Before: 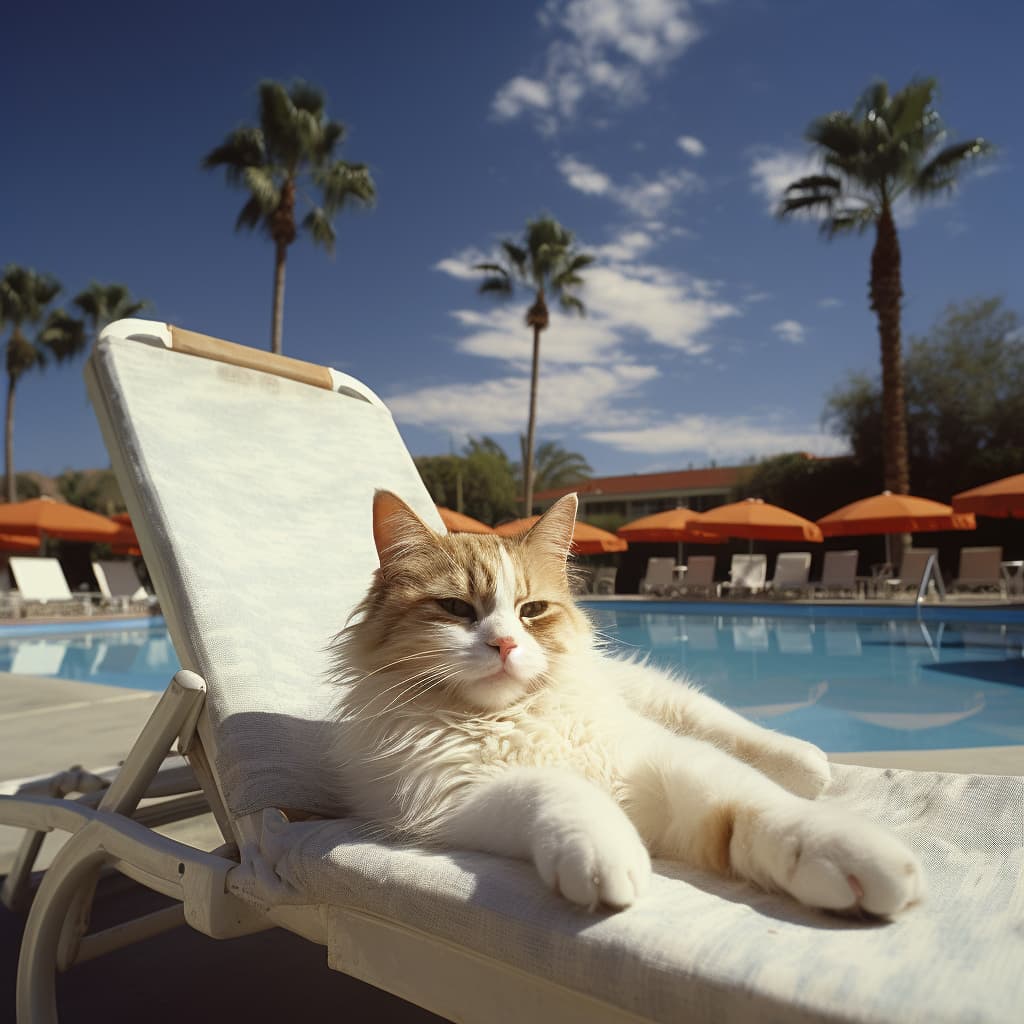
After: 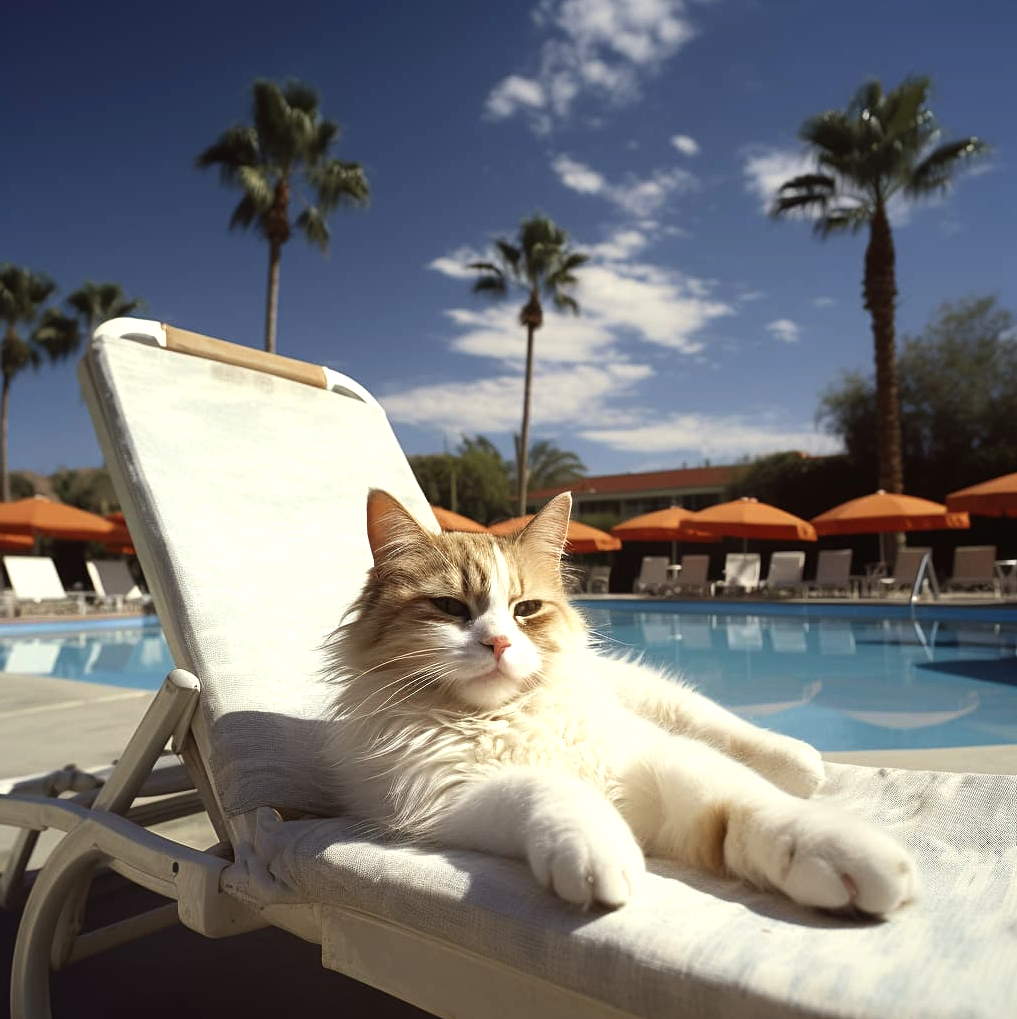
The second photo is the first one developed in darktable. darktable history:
crop and rotate: left 0.614%, top 0.179%, bottom 0.309%
tone equalizer: -8 EV -0.417 EV, -7 EV -0.389 EV, -6 EV -0.333 EV, -5 EV -0.222 EV, -3 EV 0.222 EV, -2 EV 0.333 EV, -1 EV 0.389 EV, +0 EV 0.417 EV, edges refinement/feathering 500, mask exposure compensation -1.57 EV, preserve details no
